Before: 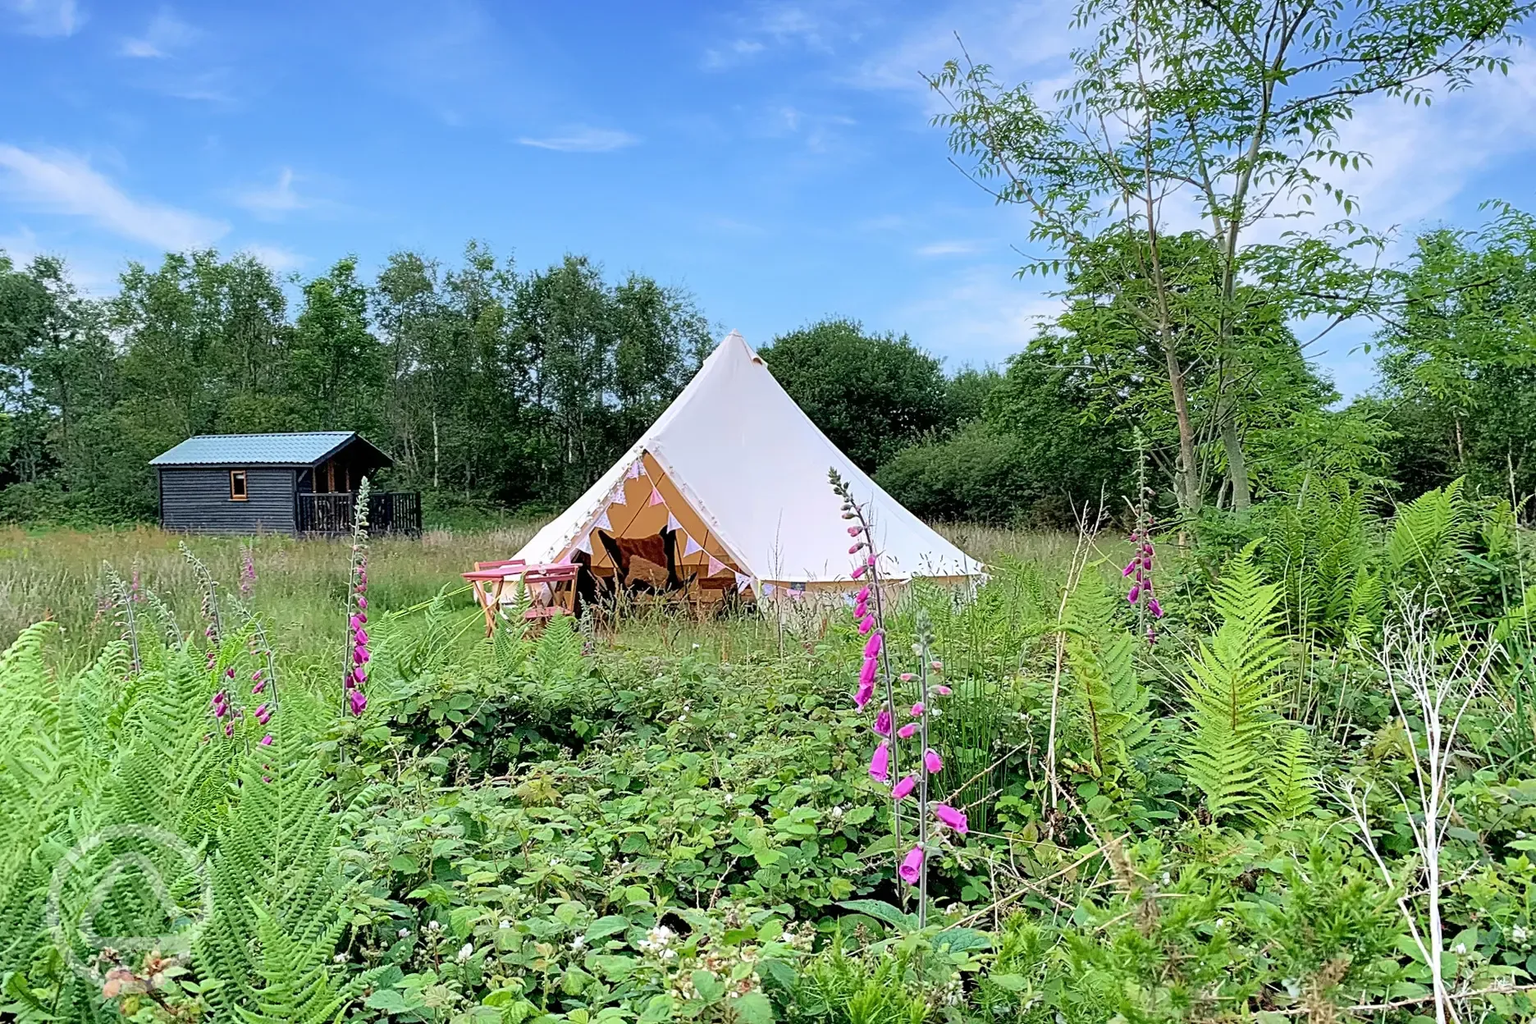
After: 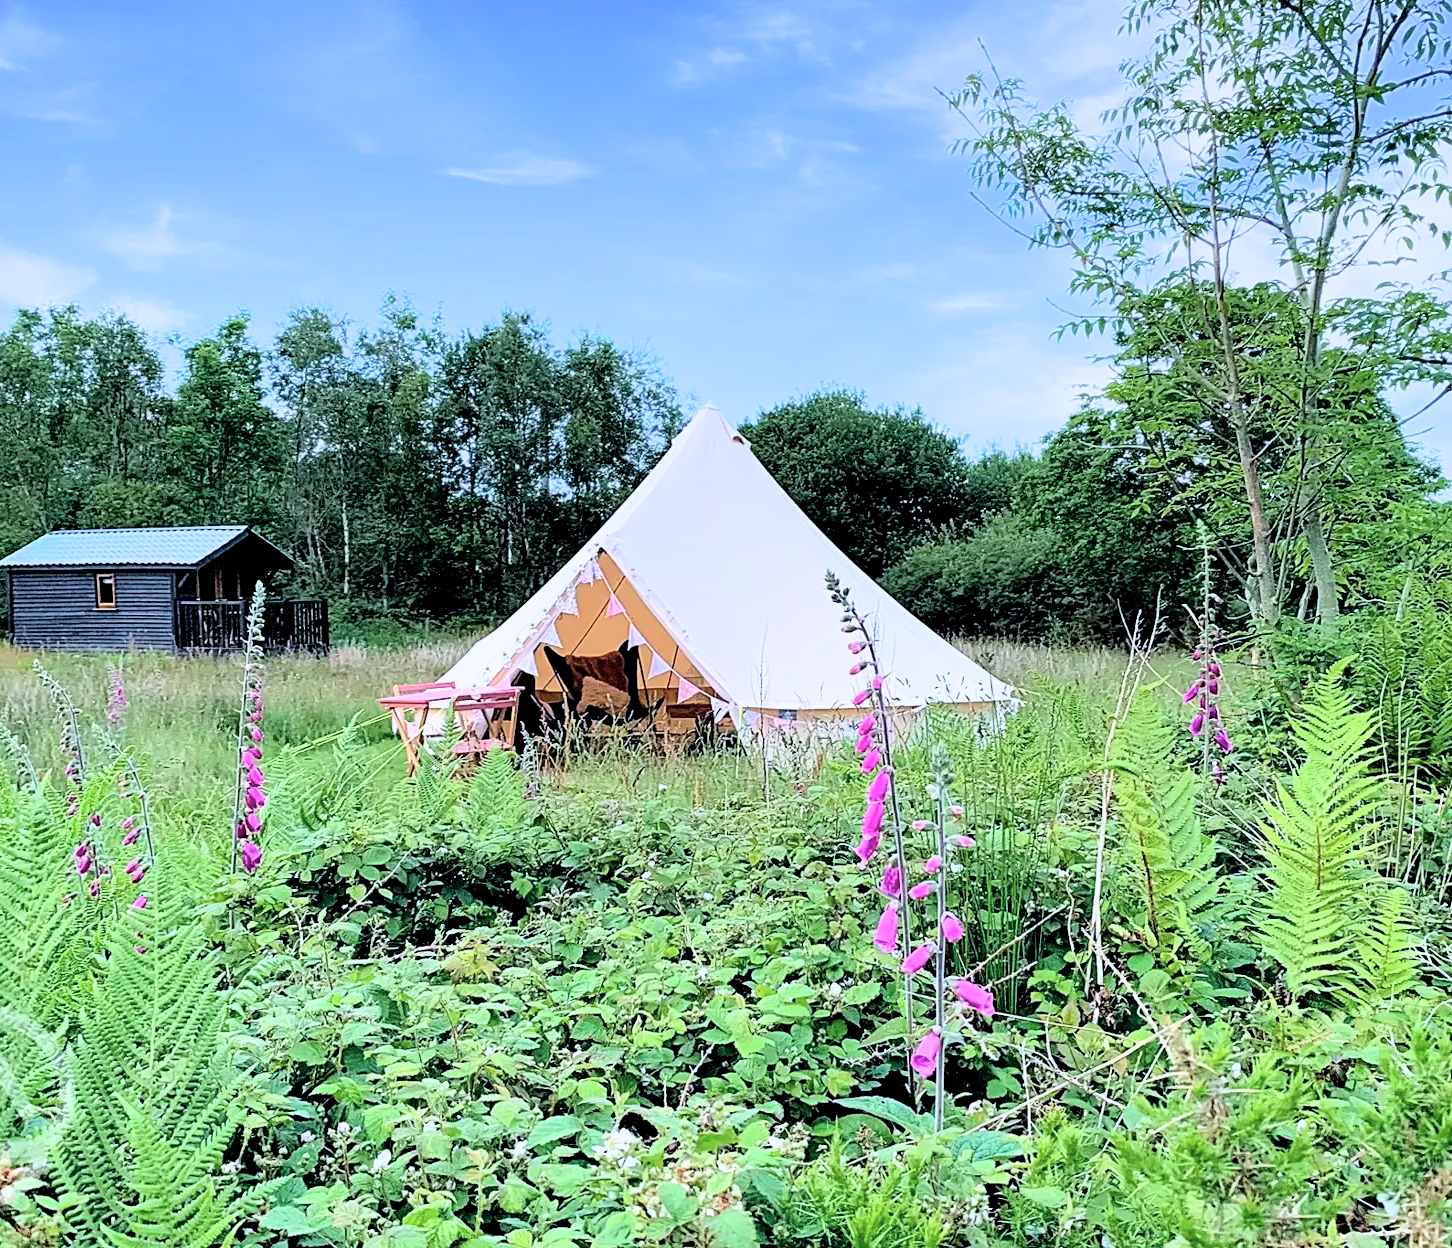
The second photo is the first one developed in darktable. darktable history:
color calibration: illuminant as shot in camera, x 0.37, y 0.382, temperature 4314.13 K
color balance rgb: shadows lift › chroma 3.045%, shadows lift › hue 240.84°, linear chroma grading › global chroma 0.265%, perceptual saturation grading › global saturation 9.565%, global vibrance 20%
filmic rgb: black relative exposure -8.73 EV, white relative exposure 2.69 EV, target black luminance 0%, target white luminance 99.967%, hardness 6.27, latitude 75.73%, contrast 1.321, highlights saturation mix -6.43%
crop: left 9.885%, right 12.547%
tone curve: curves: ch0 [(0, 0) (0.003, 0.004) (0.011, 0.015) (0.025, 0.033) (0.044, 0.059) (0.069, 0.093) (0.1, 0.133) (0.136, 0.182) (0.177, 0.237) (0.224, 0.3) (0.277, 0.369) (0.335, 0.437) (0.399, 0.511) (0.468, 0.584) (0.543, 0.656) (0.623, 0.729) (0.709, 0.8) (0.801, 0.872) (0.898, 0.935) (1, 1)], color space Lab, independent channels, preserve colors none
